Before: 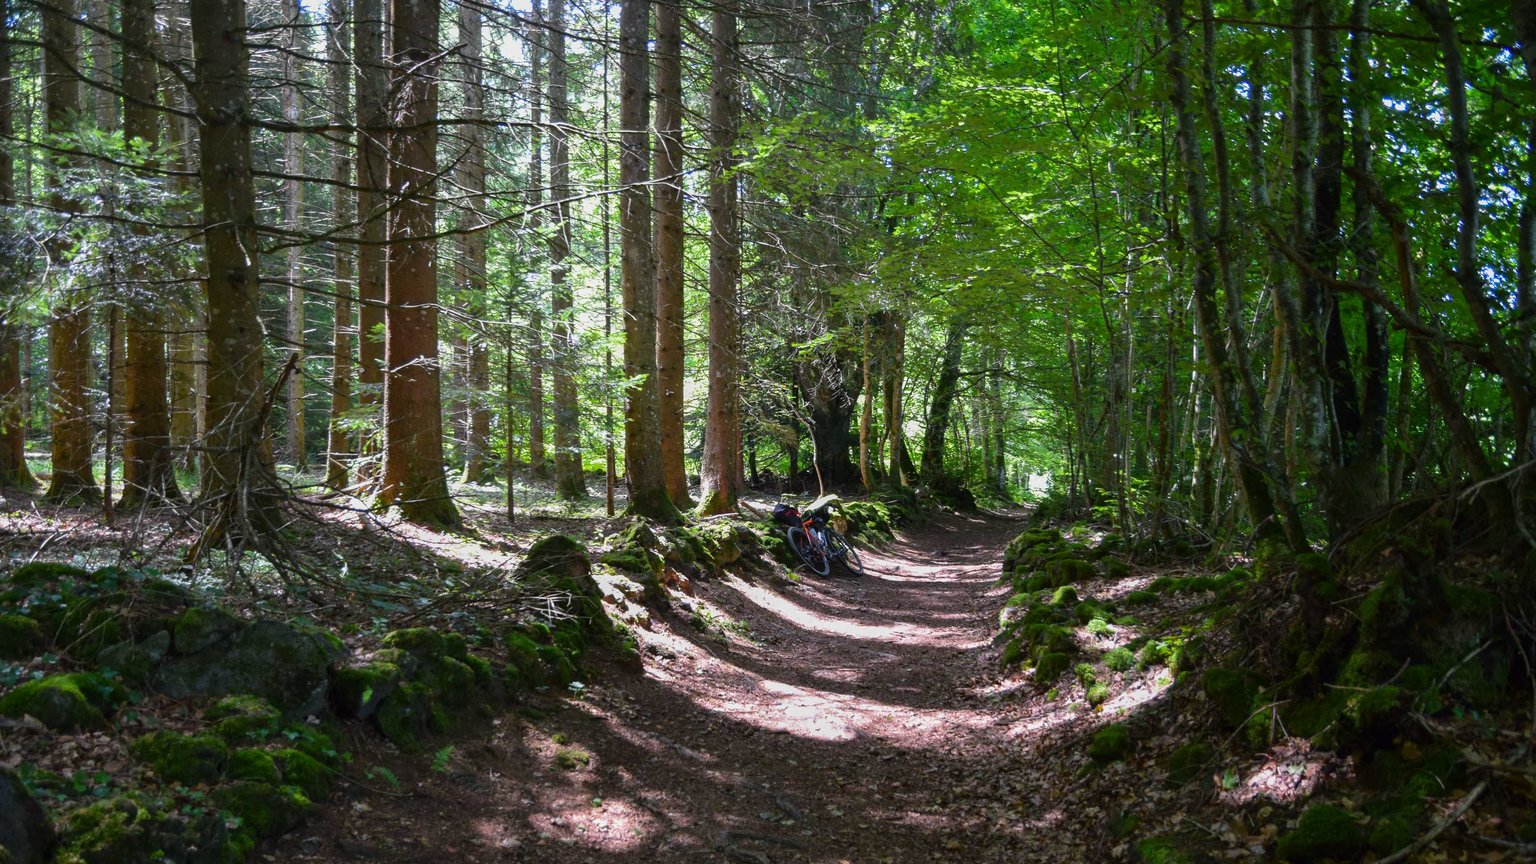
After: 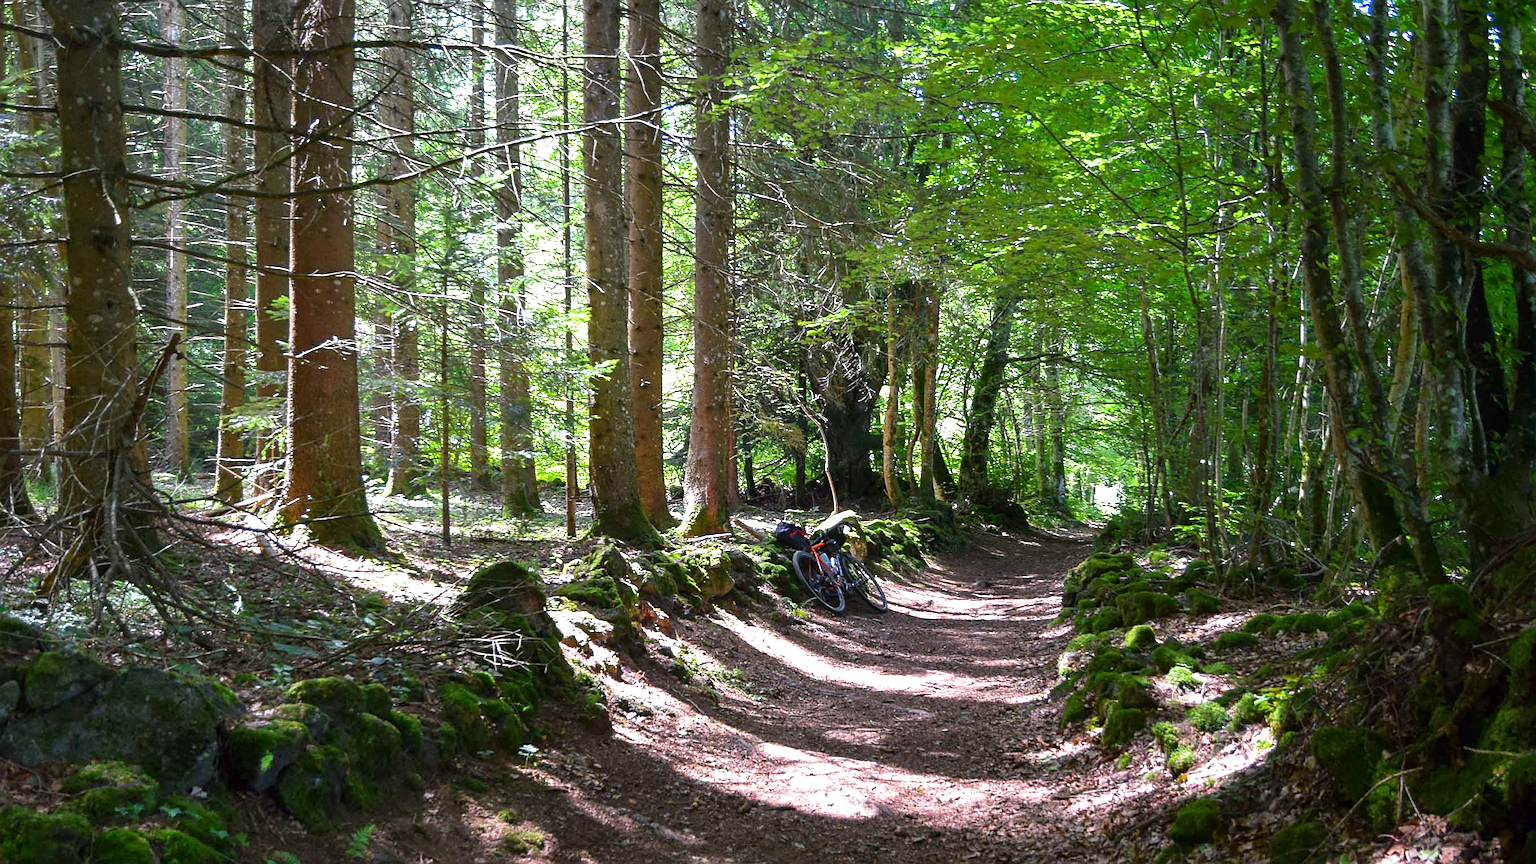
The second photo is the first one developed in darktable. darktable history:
sharpen: on, module defaults
exposure: black level correction 0.001, exposure 0.5 EV, compensate exposure bias true, compensate highlight preservation false
crop and rotate: left 10.071%, top 10.071%, right 10.02%, bottom 10.02%
